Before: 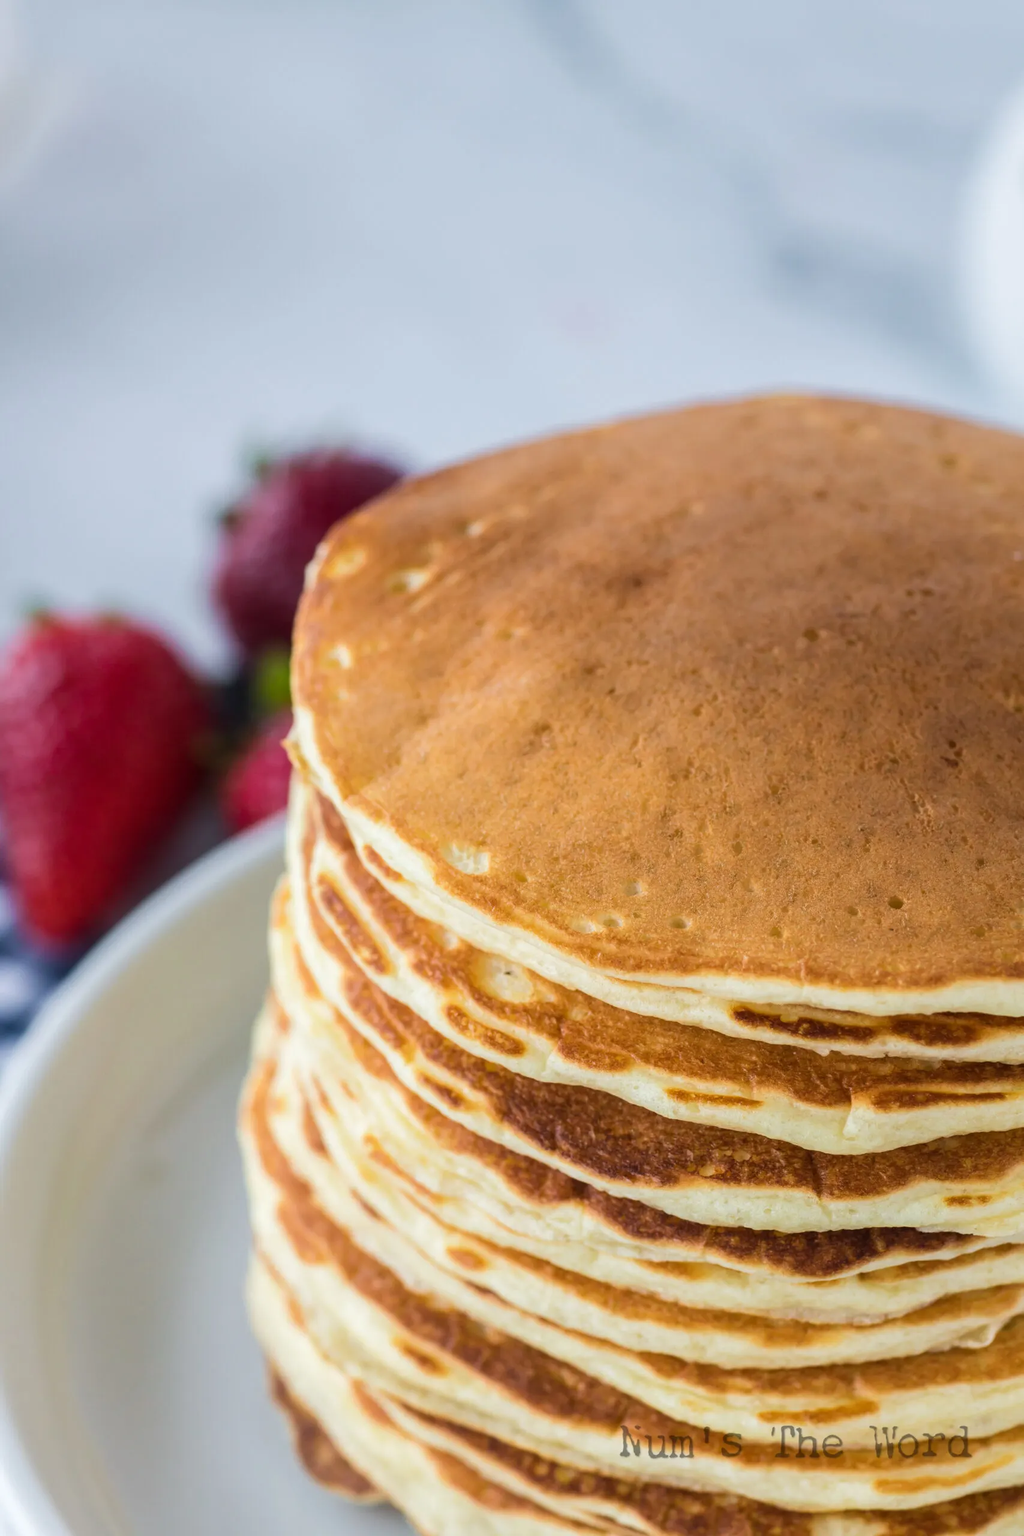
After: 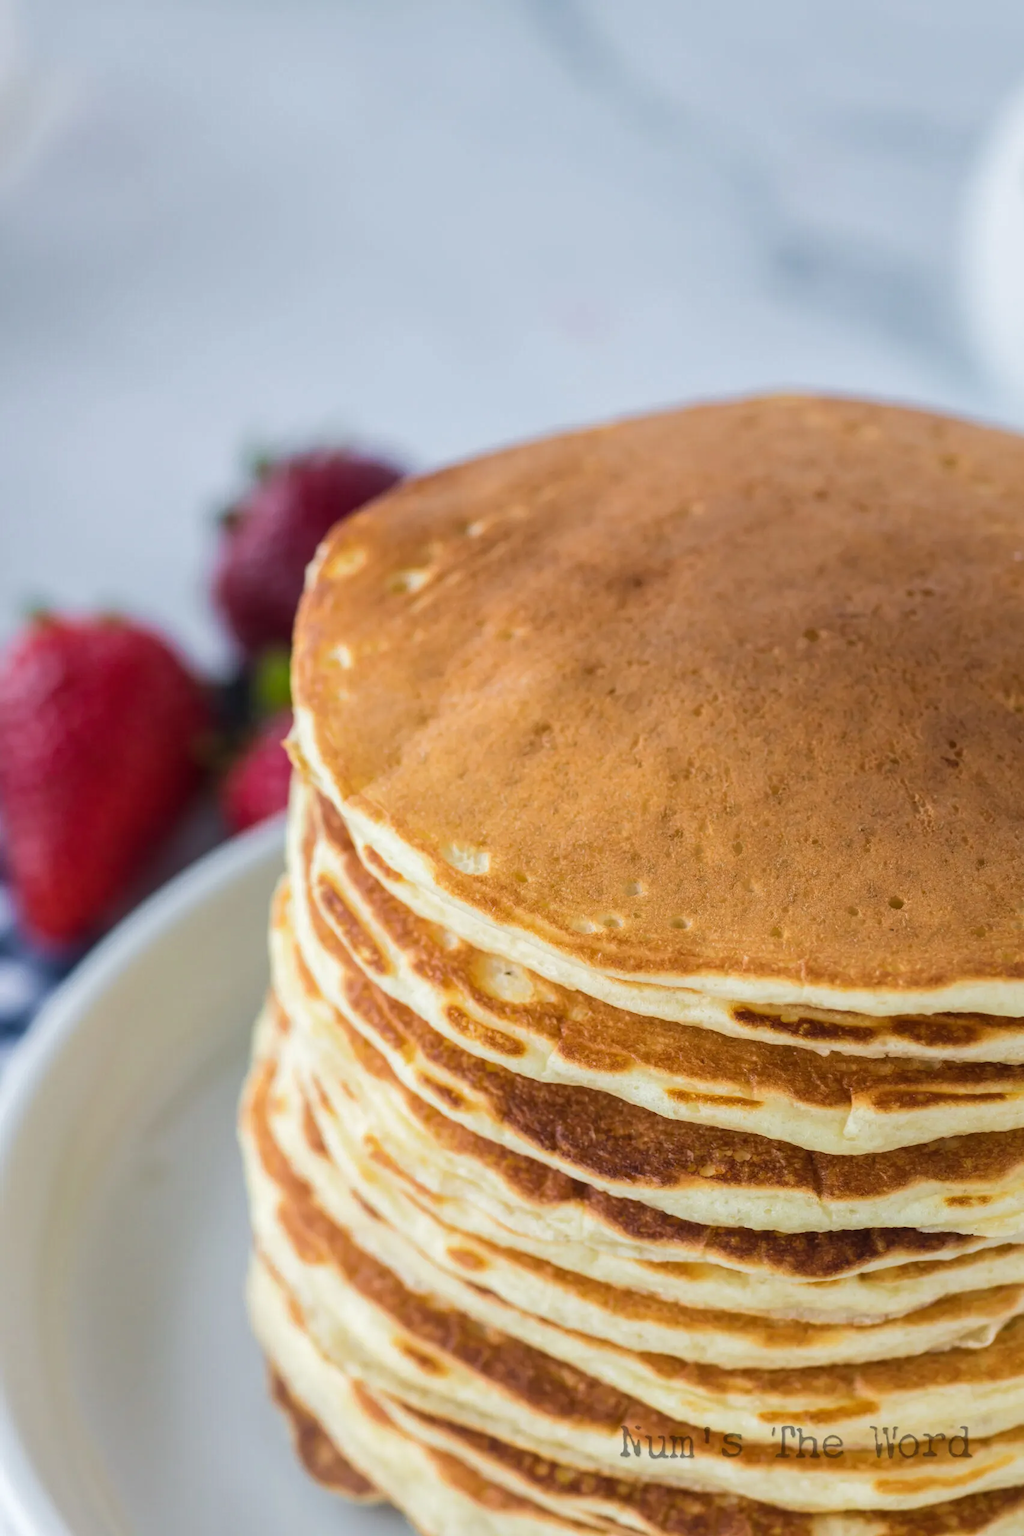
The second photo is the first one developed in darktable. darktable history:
shadows and highlights: shadows 25.55, highlights -24.6
